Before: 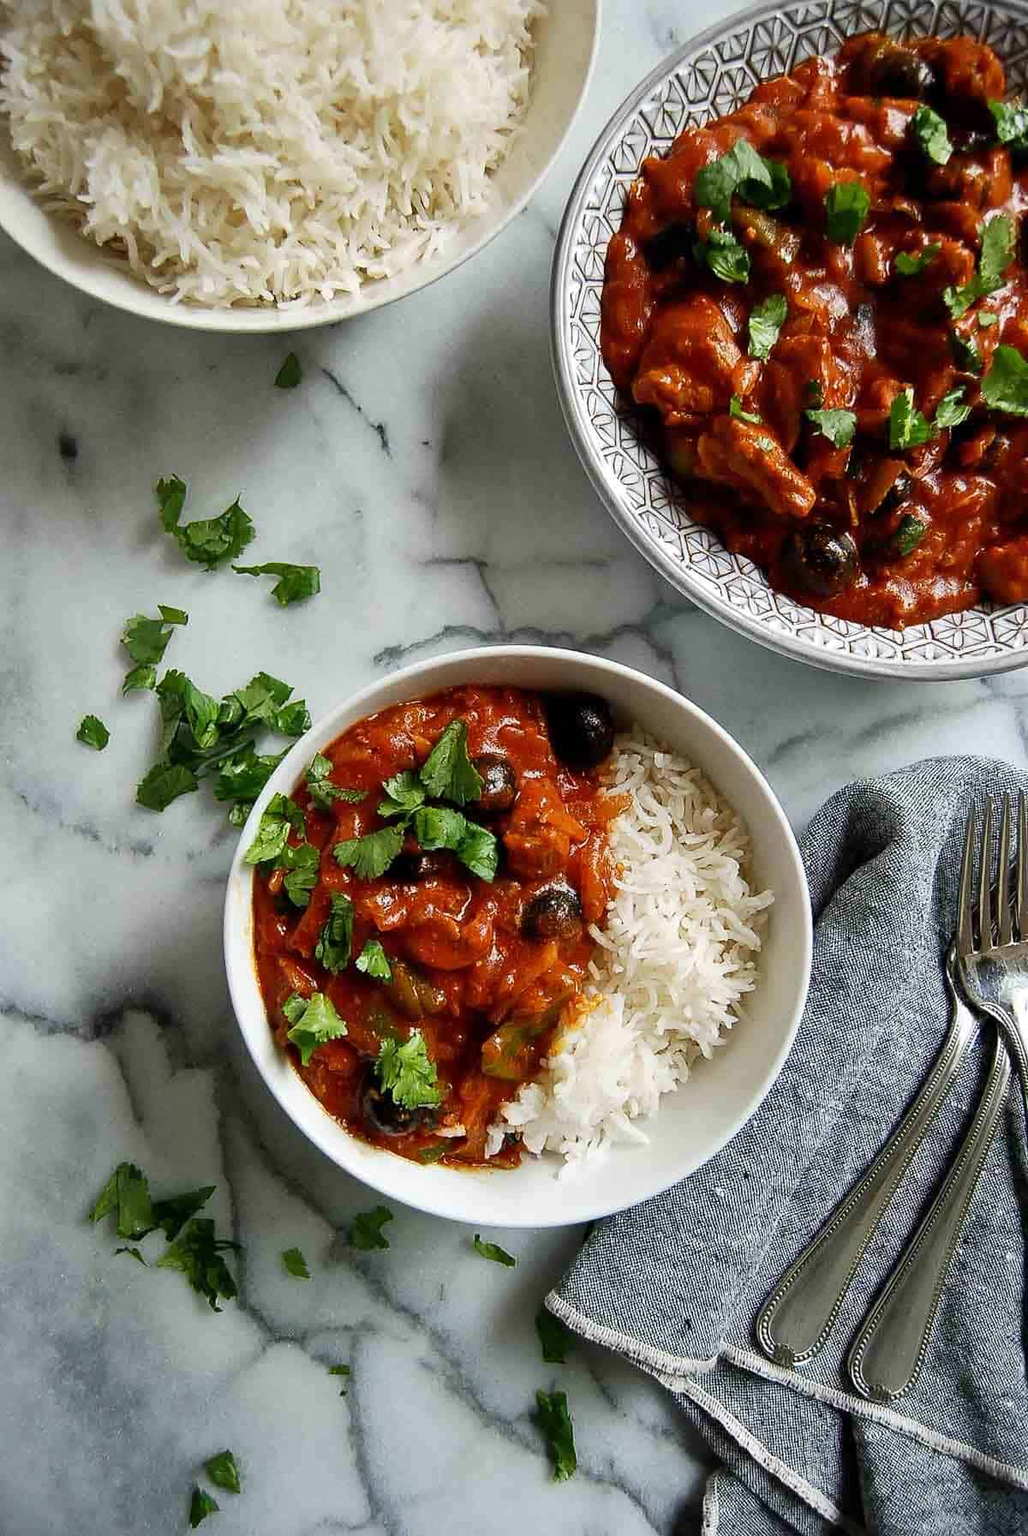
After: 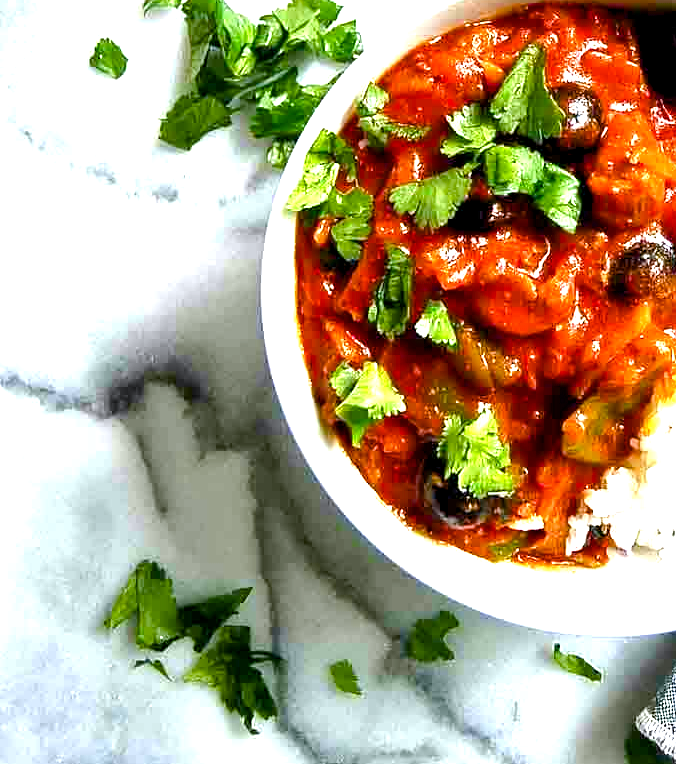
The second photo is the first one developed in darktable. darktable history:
color balance rgb: global offset › luminance -0.51%, perceptual saturation grading › global saturation 27.53%, perceptual saturation grading › highlights -25%, perceptual saturation grading › shadows 25%, perceptual brilliance grading › highlights 6.62%, perceptual brilliance grading › mid-tones 17.07%, perceptual brilliance grading › shadows -5.23%
white balance: red 0.983, blue 1.036
crop: top 44.483%, right 43.593%, bottom 12.892%
exposure: black level correction 0, exposure 1.45 EV, compensate exposure bias true, compensate highlight preservation false
